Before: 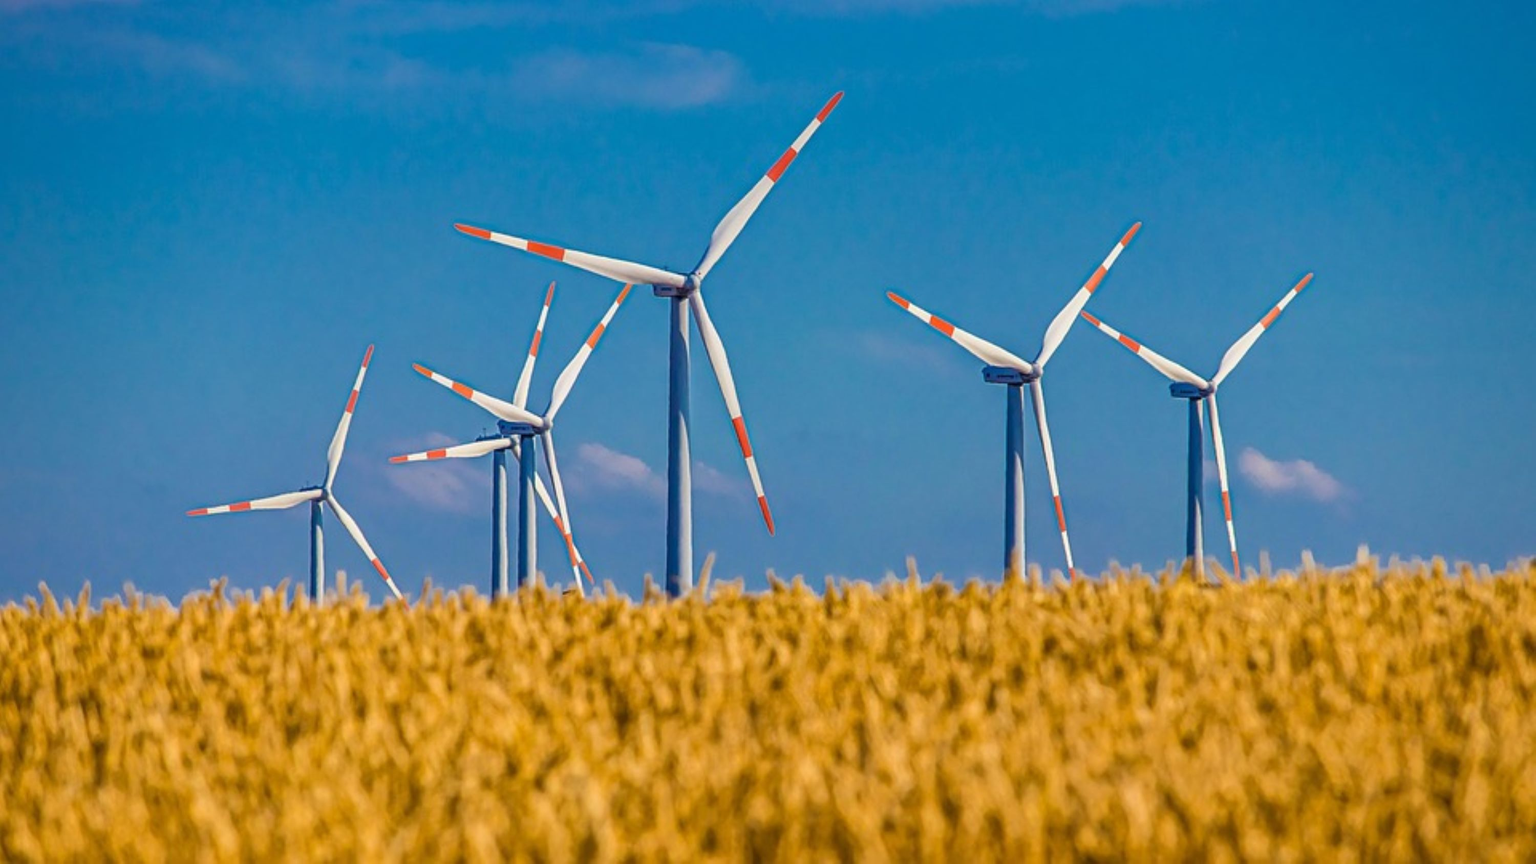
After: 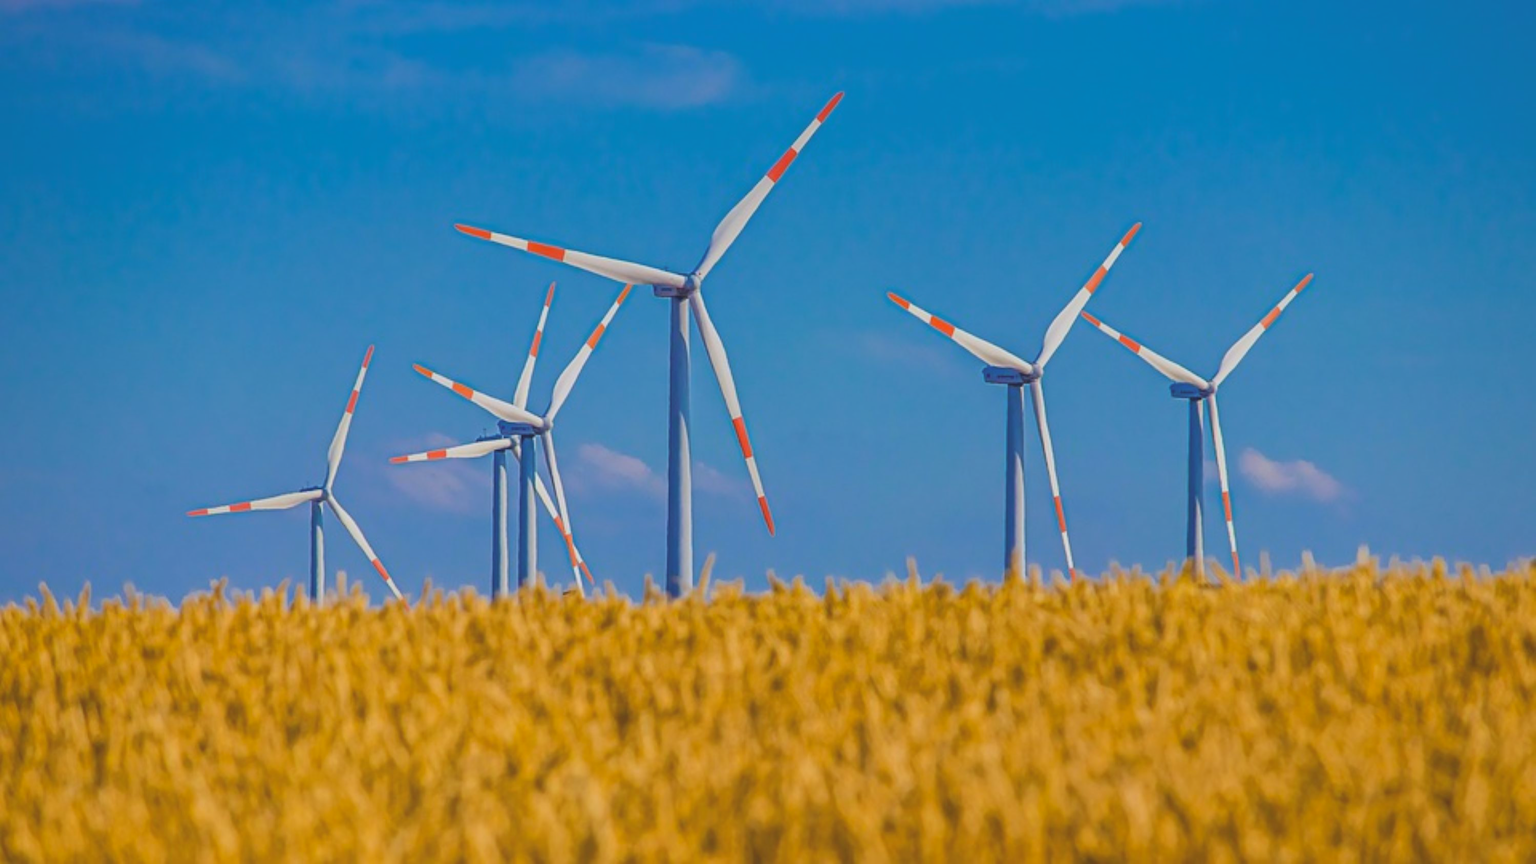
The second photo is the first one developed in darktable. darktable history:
local contrast: detail 69%
white balance: red 0.983, blue 1.036
